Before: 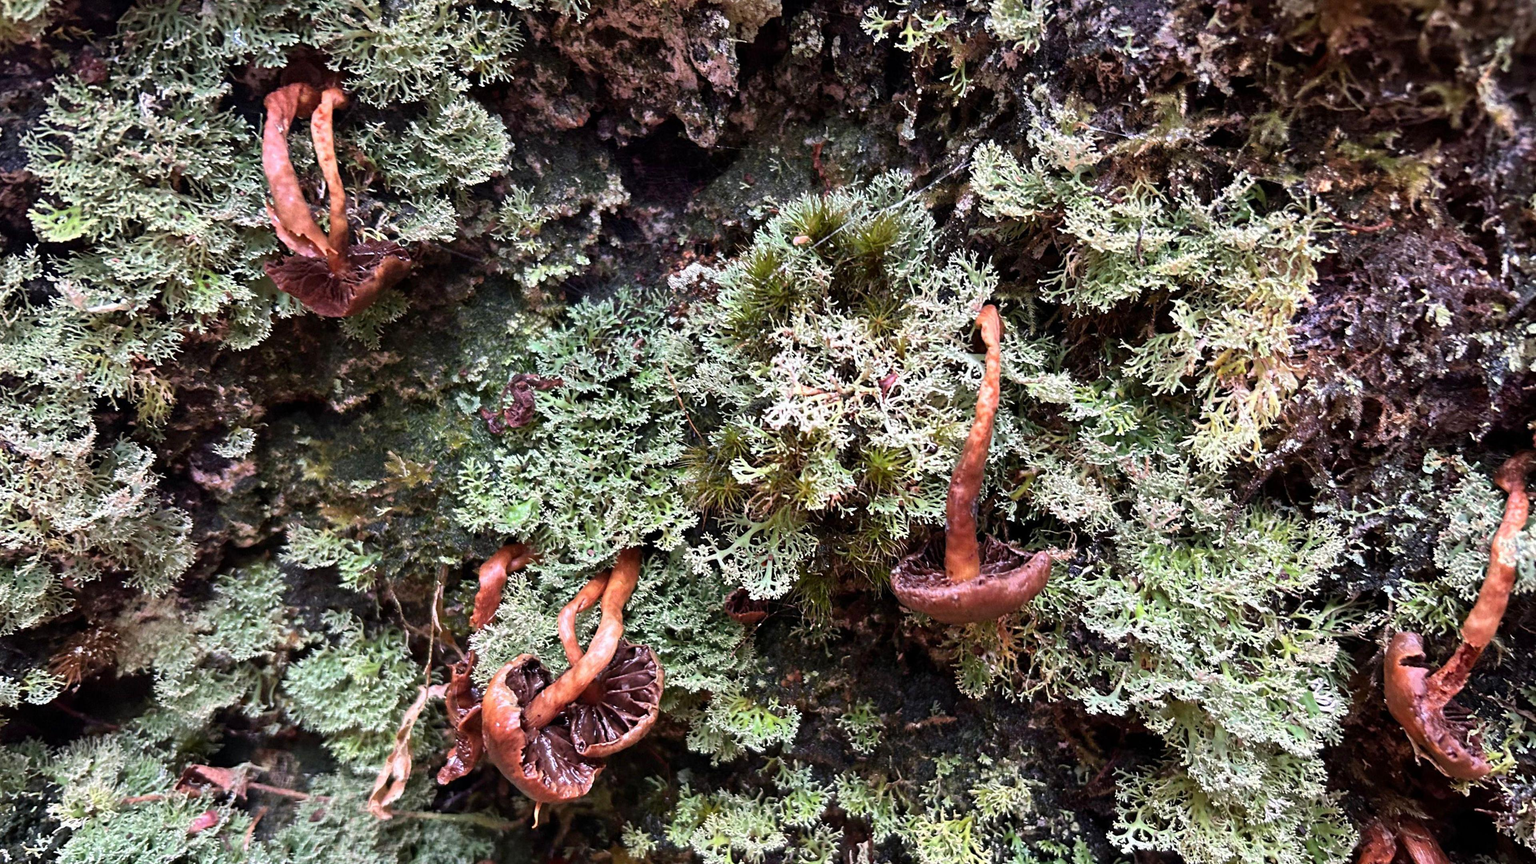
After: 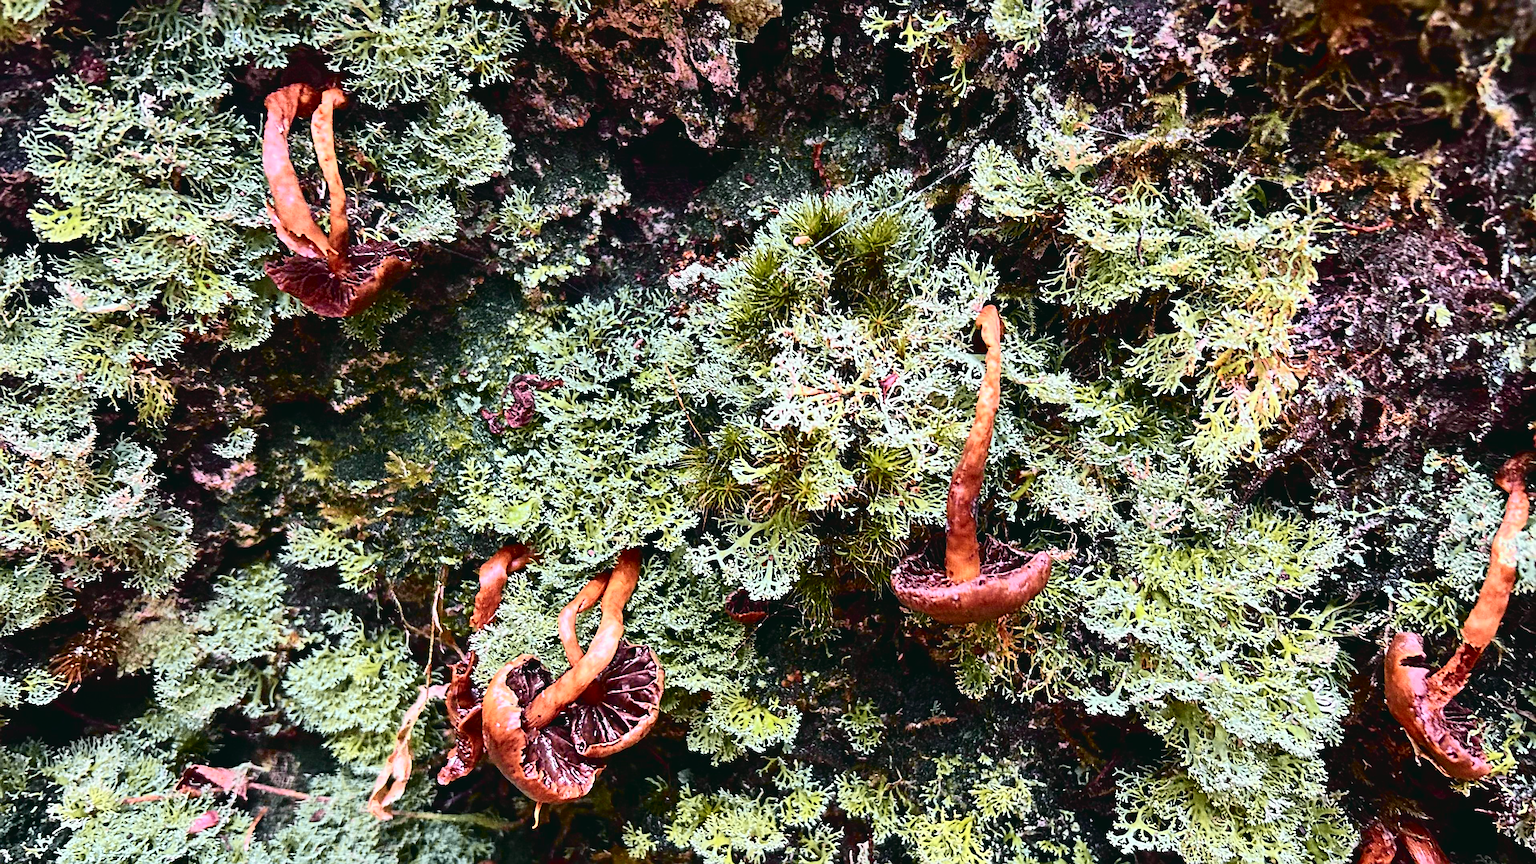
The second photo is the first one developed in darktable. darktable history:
sharpen: radius 3.025, amount 0.757
tone curve: curves: ch0 [(0, 0.036) (0.037, 0.042) (0.184, 0.146) (0.438, 0.521) (0.54, 0.668) (0.698, 0.835) (0.856, 0.92) (1, 0.98)]; ch1 [(0, 0) (0.393, 0.415) (0.447, 0.448) (0.482, 0.459) (0.509, 0.496) (0.527, 0.525) (0.571, 0.602) (0.619, 0.671) (0.715, 0.729) (1, 1)]; ch2 [(0, 0) (0.369, 0.388) (0.449, 0.454) (0.499, 0.5) (0.521, 0.517) (0.53, 0.544) (0.561, 0.607) (0.674, 0.735) (1, 1)], color space Lab, independent channels, preserve colors none
